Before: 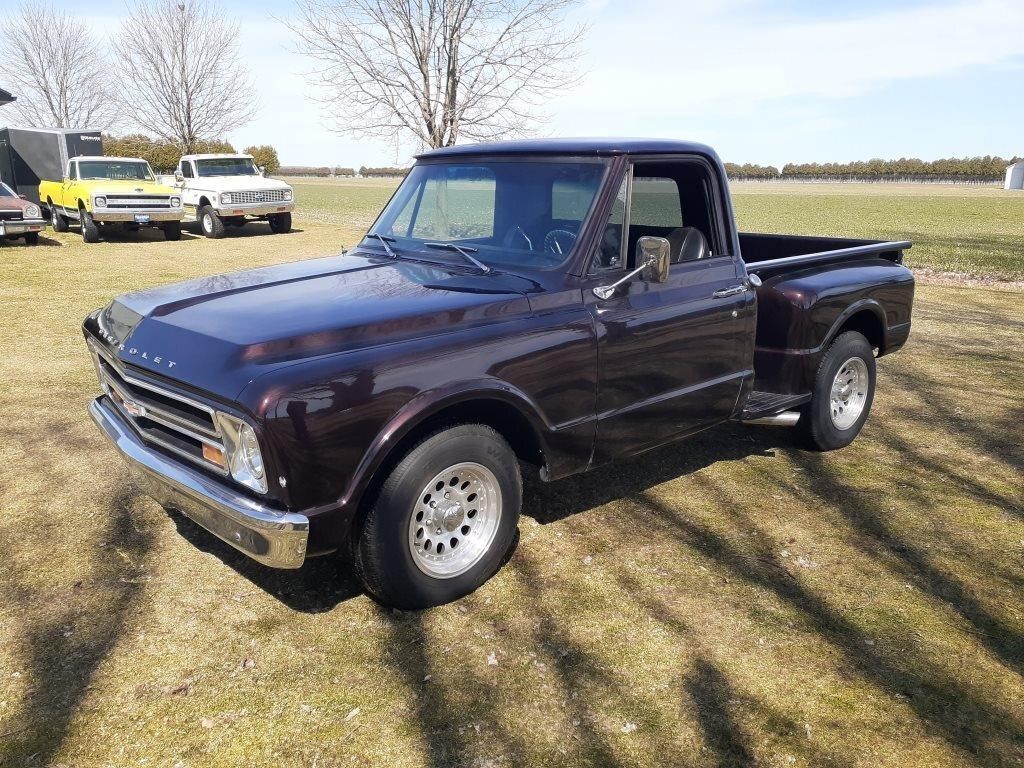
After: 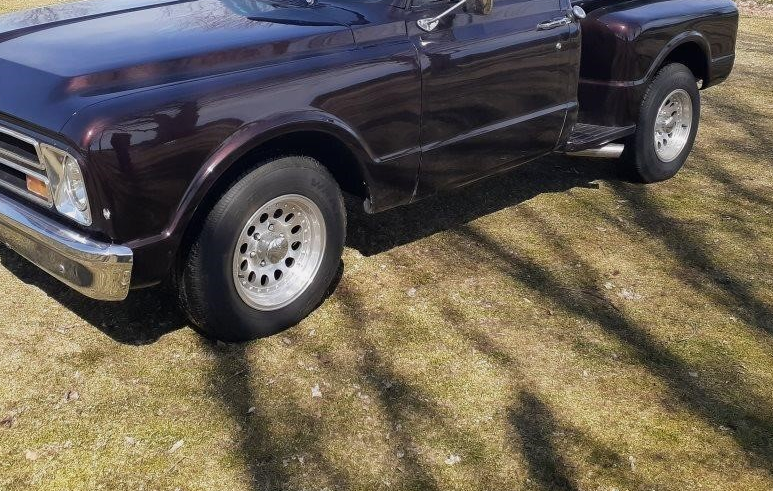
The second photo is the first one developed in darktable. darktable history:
crop and rotate: left 17.23%, top 34.933%, right 7.216%, bottom 1.013%
exposure: exposure -0.158 EV, compensate exposure bias true, compensate highlight preservation false
